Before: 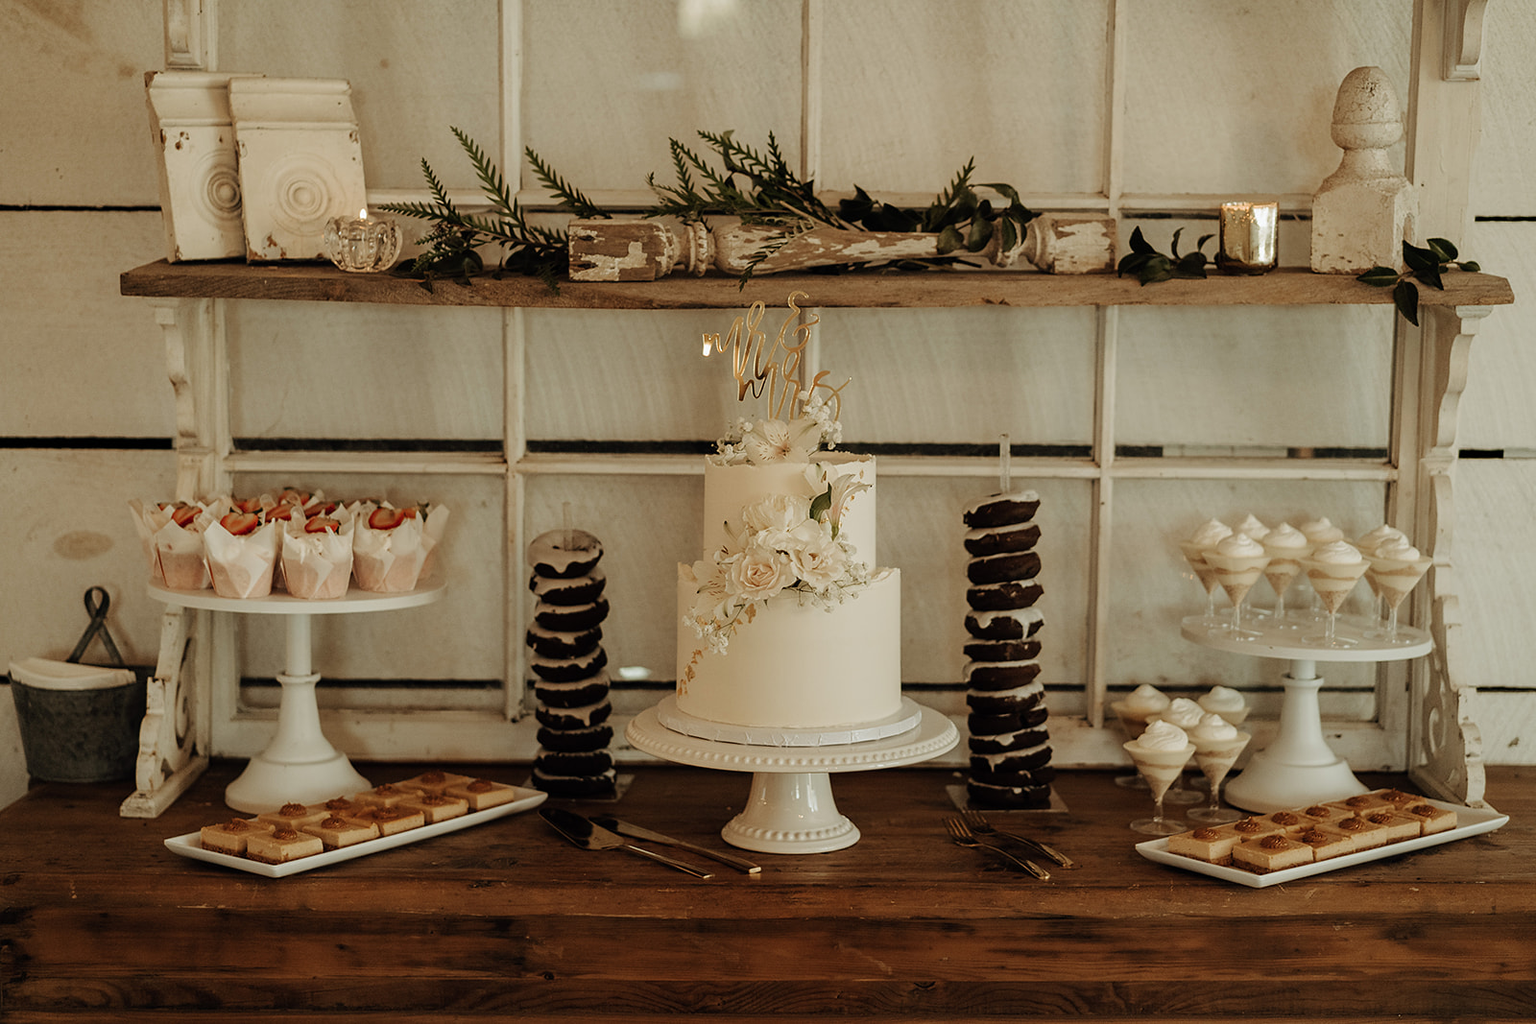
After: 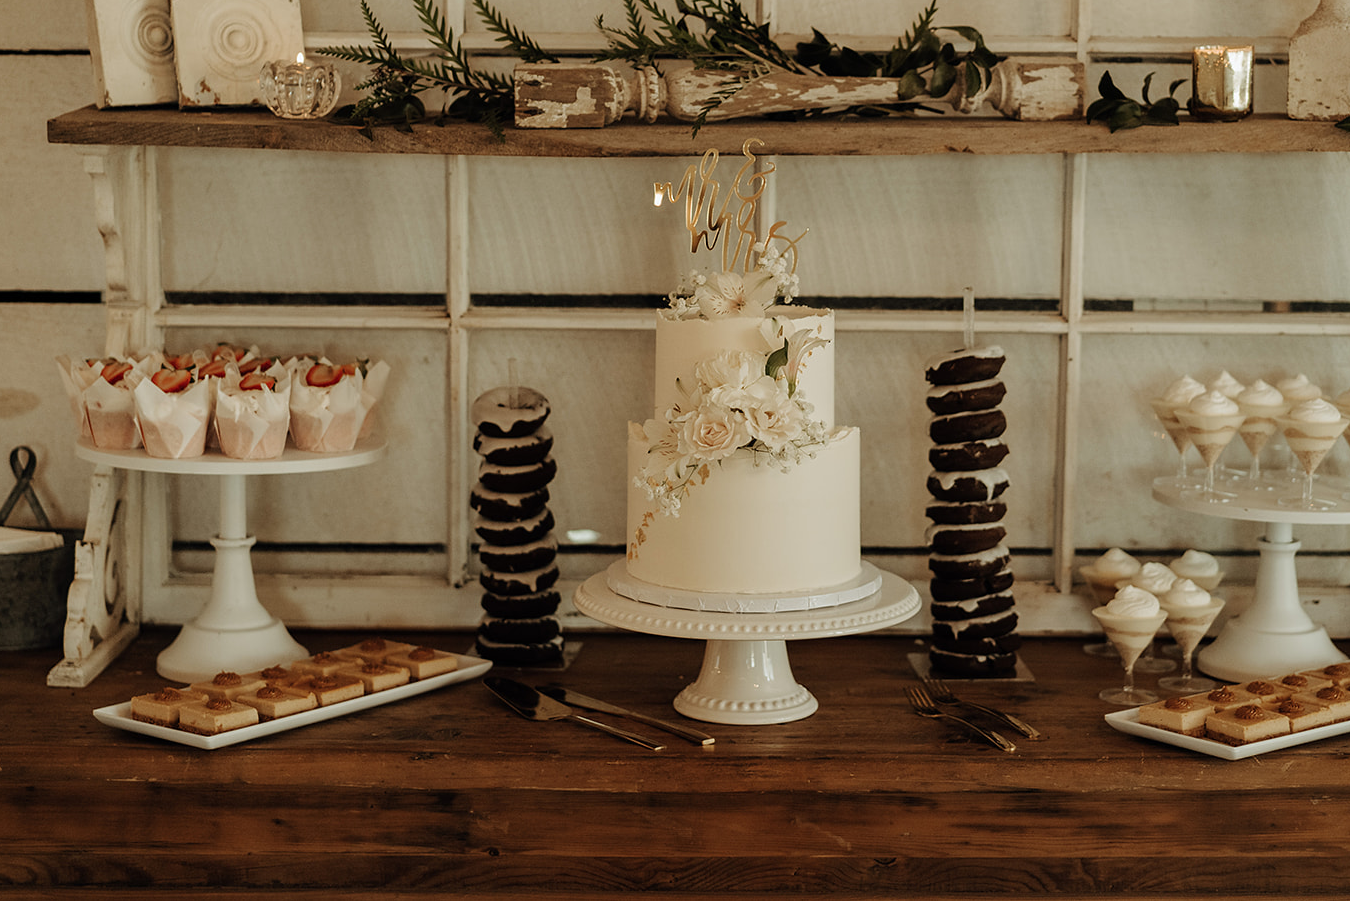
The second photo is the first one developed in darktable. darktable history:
crop and rotate: left 4.883%, top 15.488%, right 10.688%
